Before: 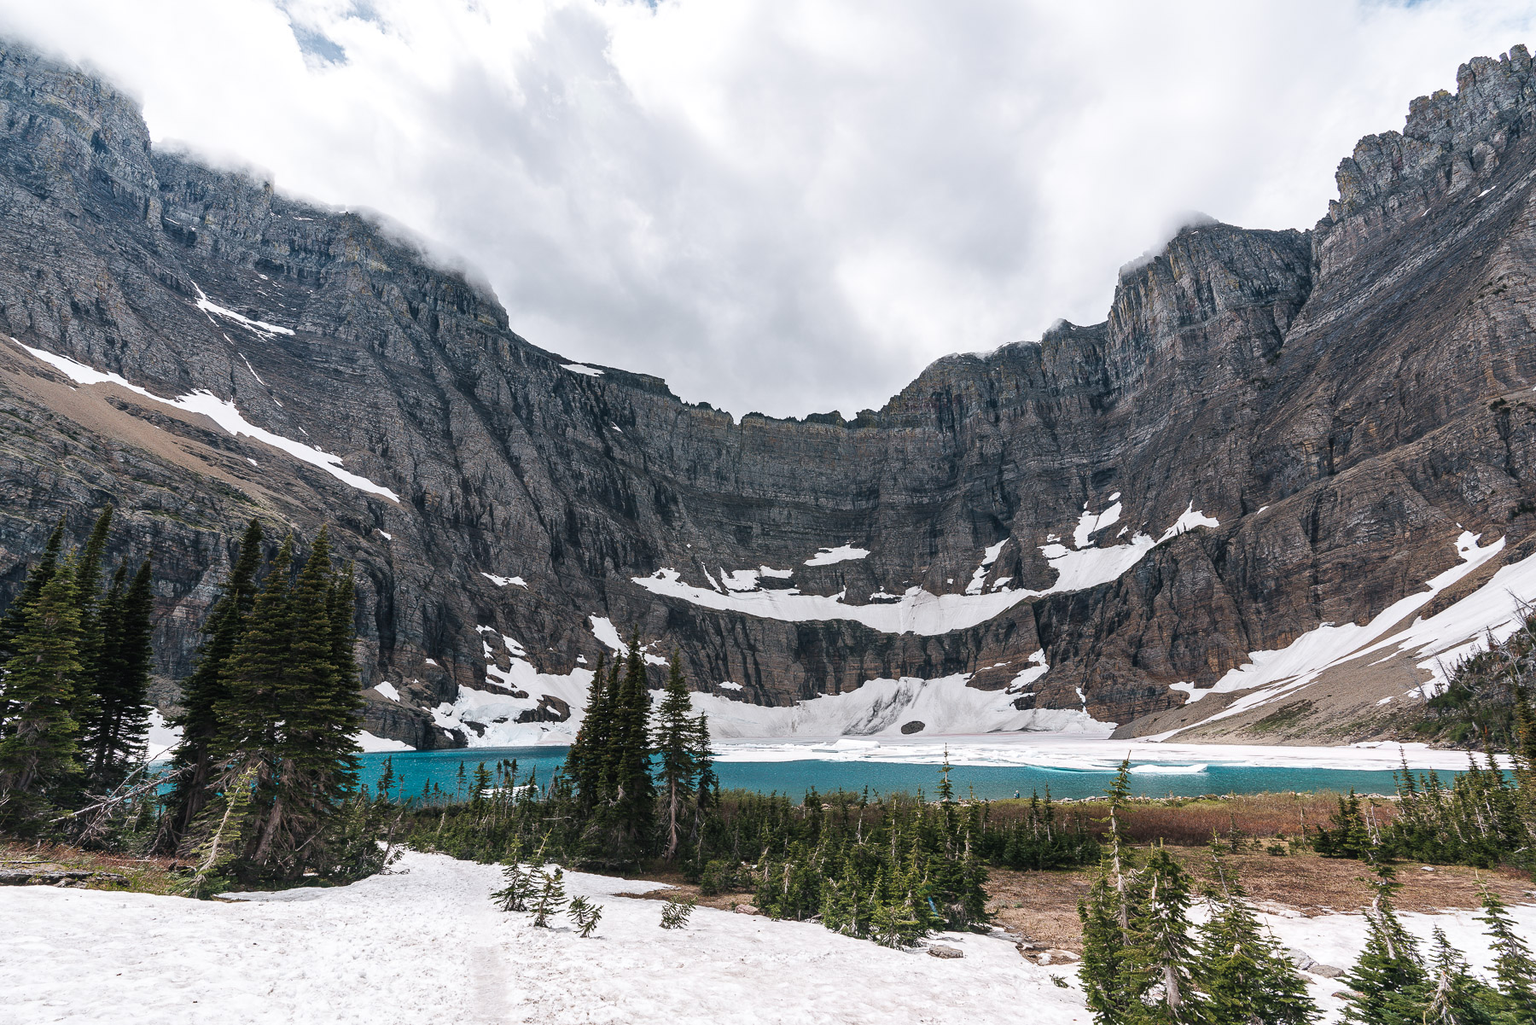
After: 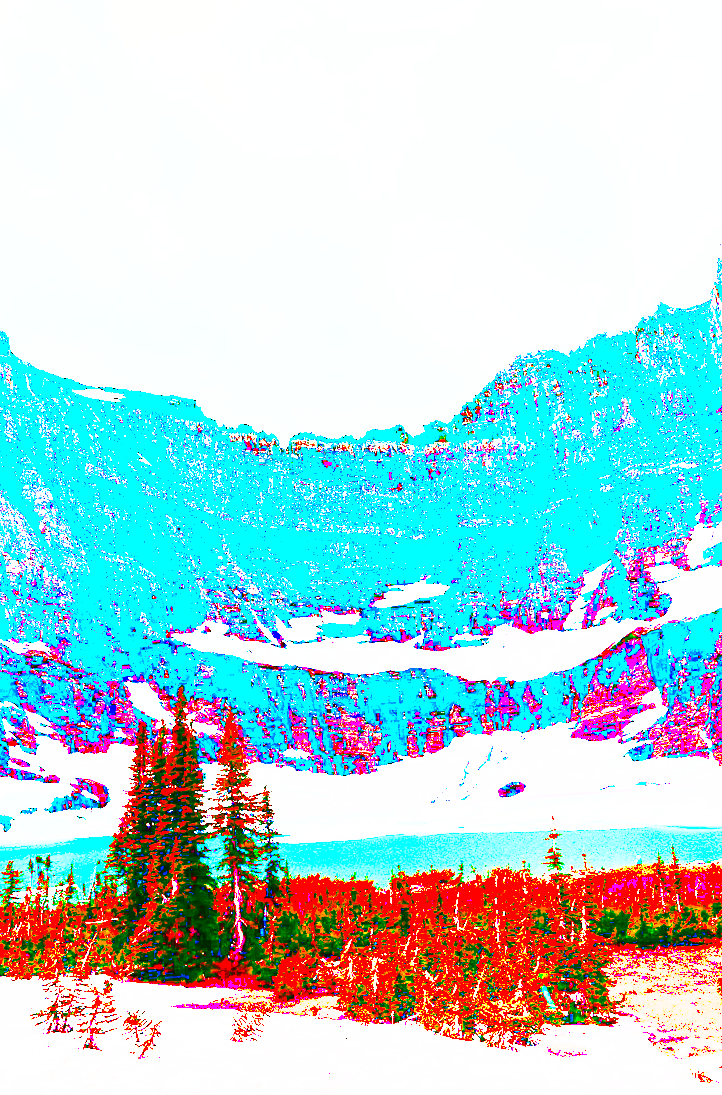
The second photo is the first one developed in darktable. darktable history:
crop: left 31.229%, right 27.105%
rotate and perspective: rotation -3.52°, crop left 0.036, crop right 0.964, crop top 0.081, crop bottom 0.919
exposure: black level correction 0.1, exposure 3 EV, compensate highlight preservation false
shadows and highlights: on, module defaults
tone curve: curves: ch0 [(0, 0.021) (0.059, 0.053) (0.212, 0.18) (0.337, 0.304) (0.495, 0.505) (0.725, 0.731) (0.89, 0.919) (1, 1)]; ch1 [(0, 0) (0.094, 0.081) (0.285, 0.299) (0.403, 0.436) (0.479, 0.475) (0.54, 0.55) (0.615, 0.637) (0.683, 0.688) (1, 1)]; ch2 [(0, 0) (0.257, 0.217) (0.434, 0.434) (0.498, 0.507) (0.527, 0.542) (0.597, 0.587) (0.658, 0.595) (1, 1)], color space Lab, independent channels, preserve colors none
